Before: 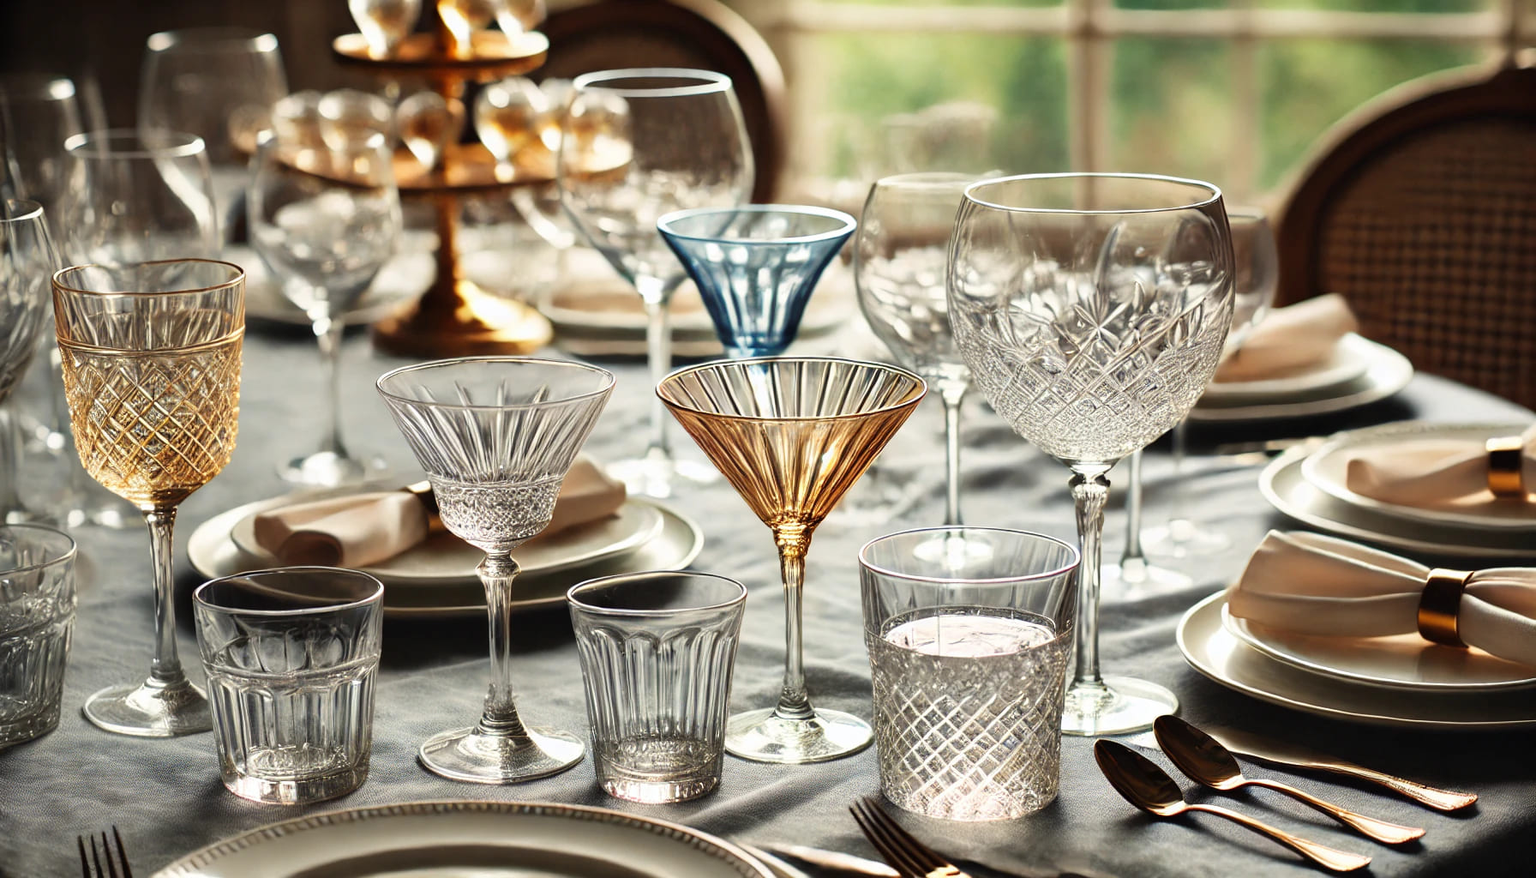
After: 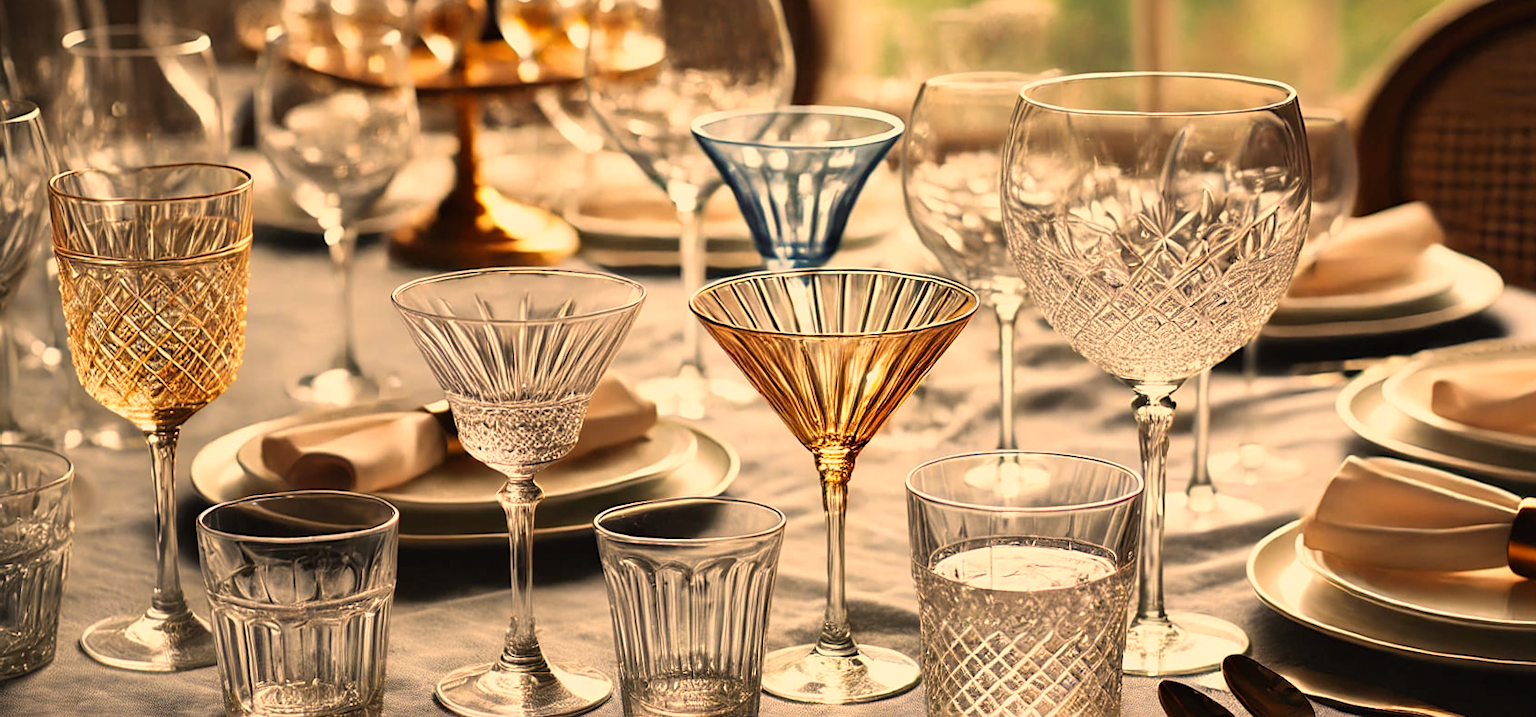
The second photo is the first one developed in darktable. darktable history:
rotate and perspective: rotation 0.192°, lens shift (horizontal) -0.015, crop left 0.005, crop right 0.996, crop top 0.006, crop bottom 0.99
crop and rotate: angle 0.03°, top 11.643%, right 5.651%, bottom 11.189%
white balance: red 1.029, blue 0.92
sharpen: amount 0.2
color correction: highlights a* 17.88, highlights b* 18.79
